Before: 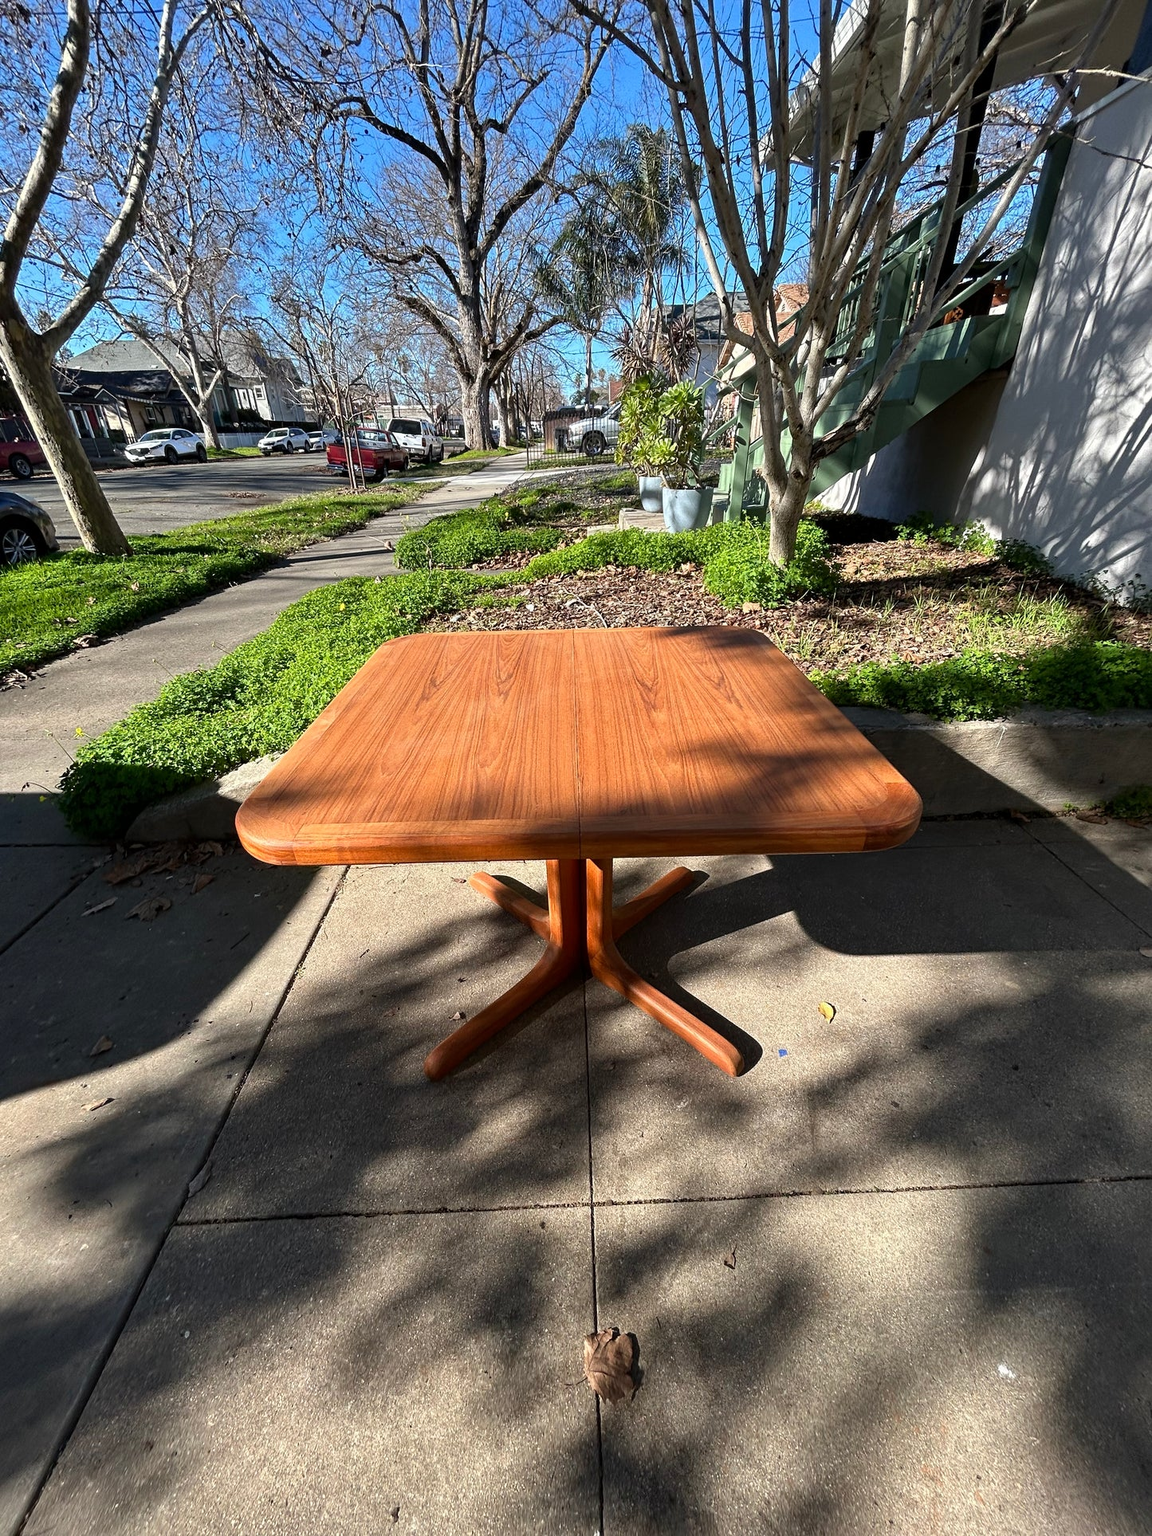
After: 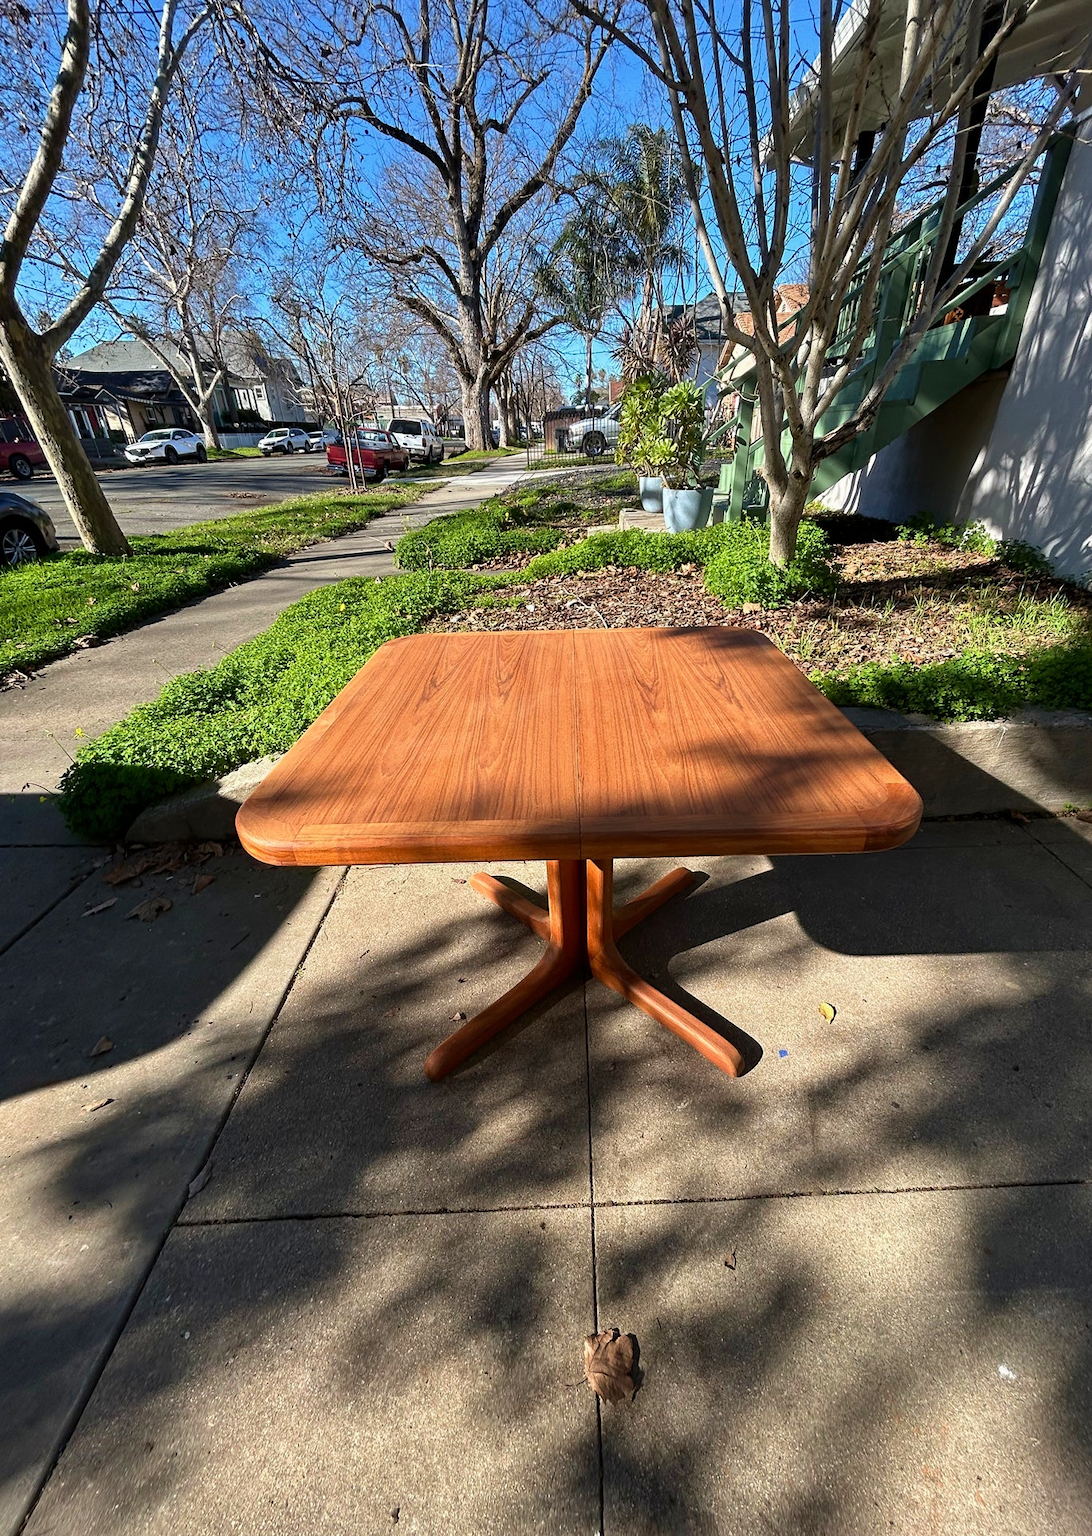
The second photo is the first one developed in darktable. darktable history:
exposure: exposure -0.041 EV, compensate highlight preservation false
white balance: emerald 1
velvia: on, module defaults
crop and rotate: right 5.167%
